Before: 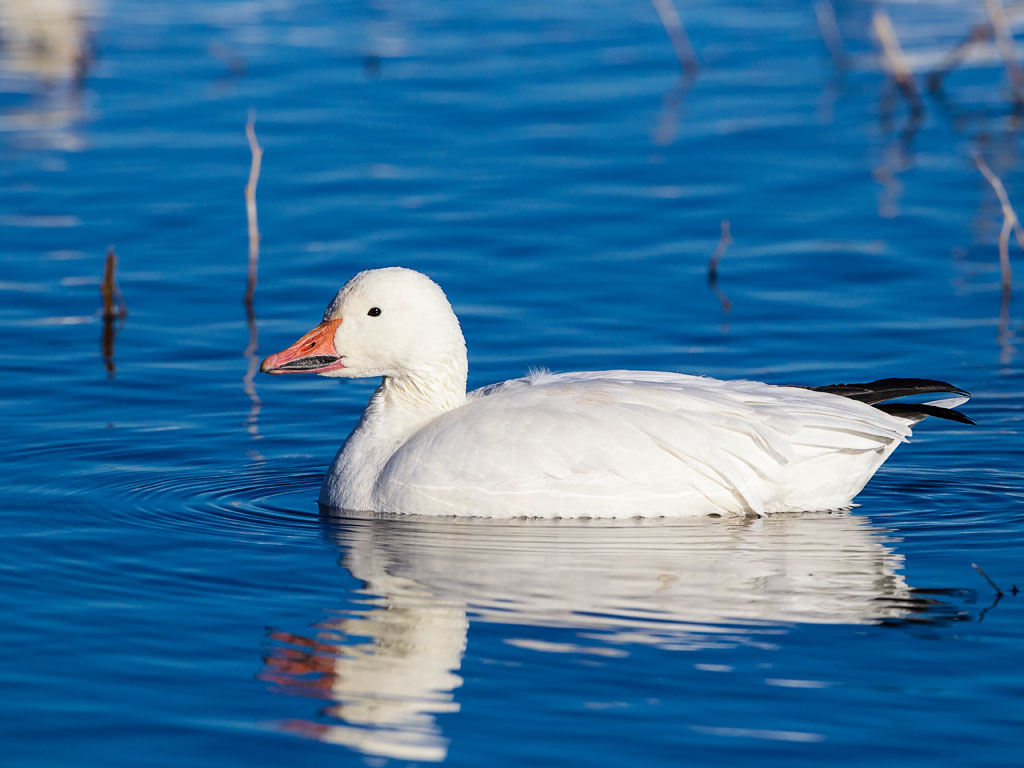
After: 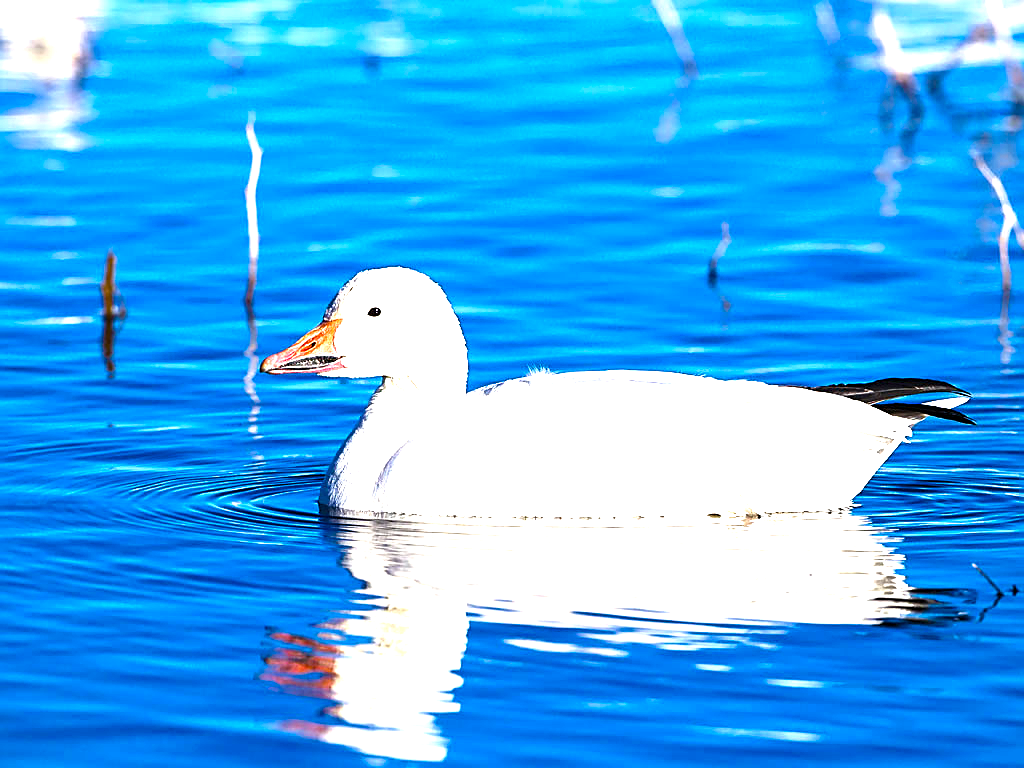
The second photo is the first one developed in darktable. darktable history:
sharpen: on, module defaults
tone curve: preserve colors none
color balance rgb: shadows lift › luminance -20.254%, perceptual saturation grading › global saturation 34.799%, perceptual saturation grading › highlights -29.882%, perceptual saturation grading › shadows 35.355%, perceptual brilliance grading › global brilliance 11.817%, perceptual brilliance grading › highlights 14.749%
exposure: black level correction 0, exposure 1.1 EV, compensate highlight preservation false
